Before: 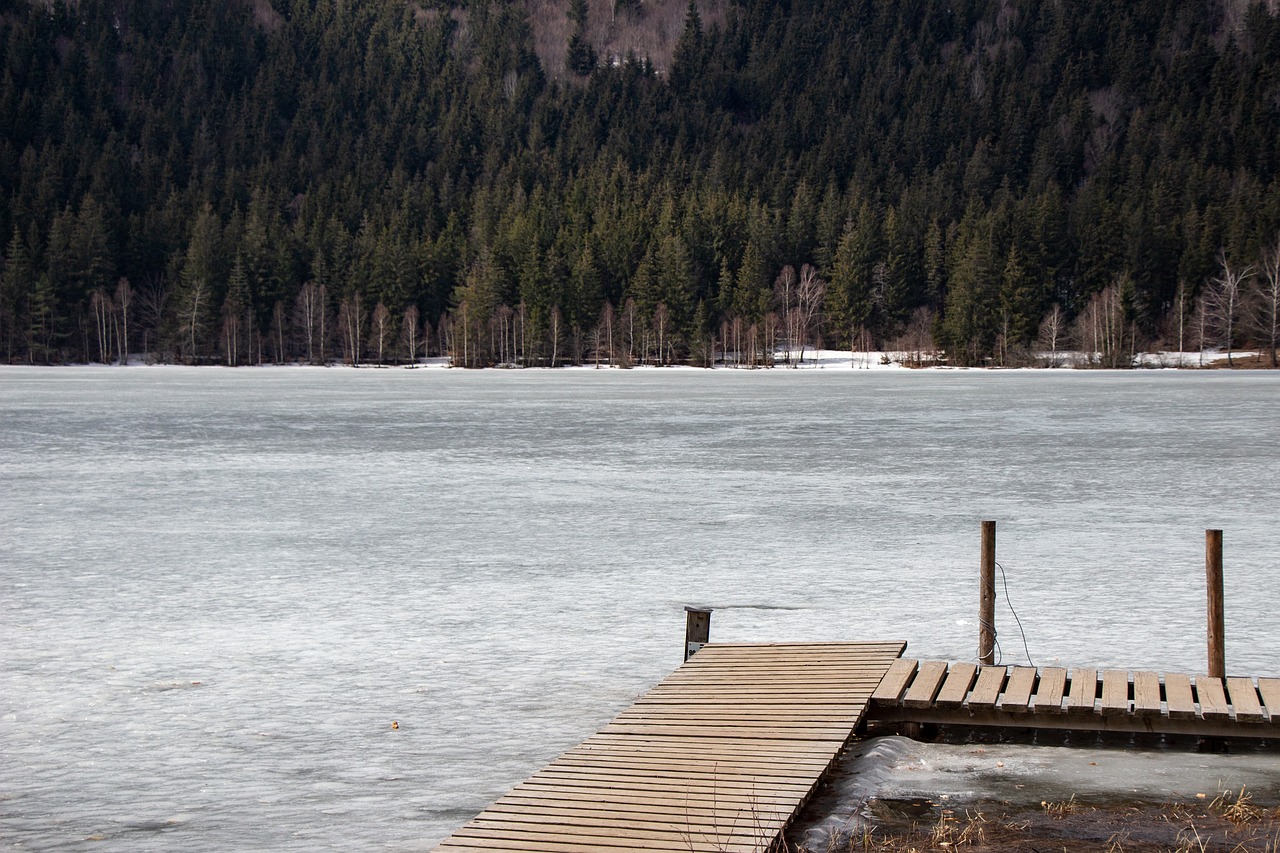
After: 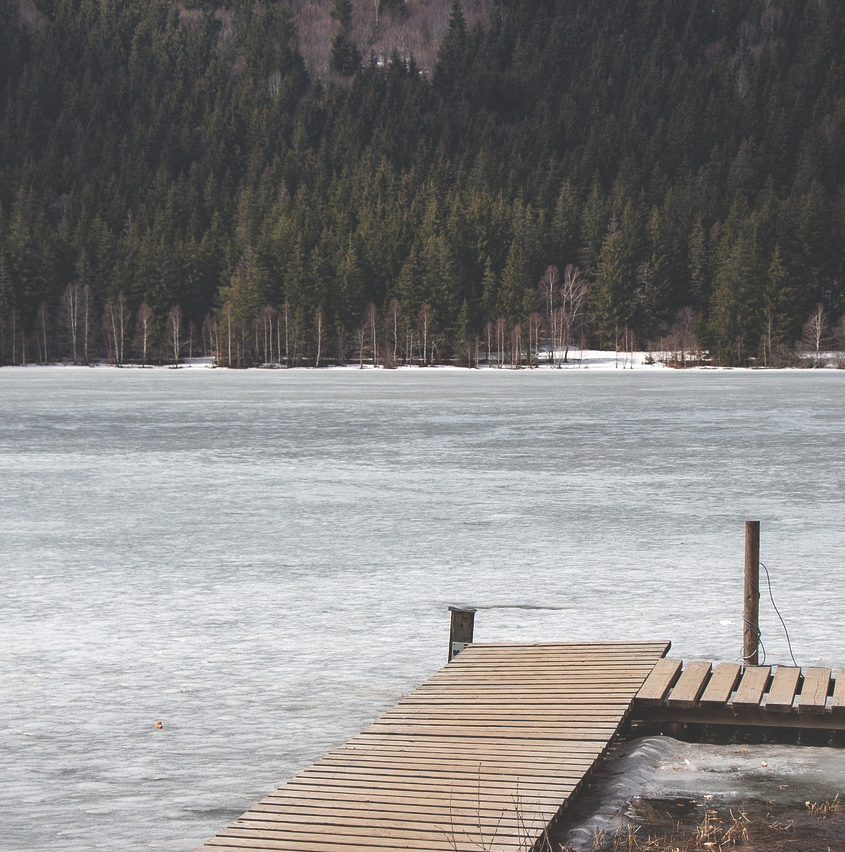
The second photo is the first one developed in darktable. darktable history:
crop and rotate: left 18.442%, right 15.508%
exposure: black level correction -0.03, compensate highlight preservation false
